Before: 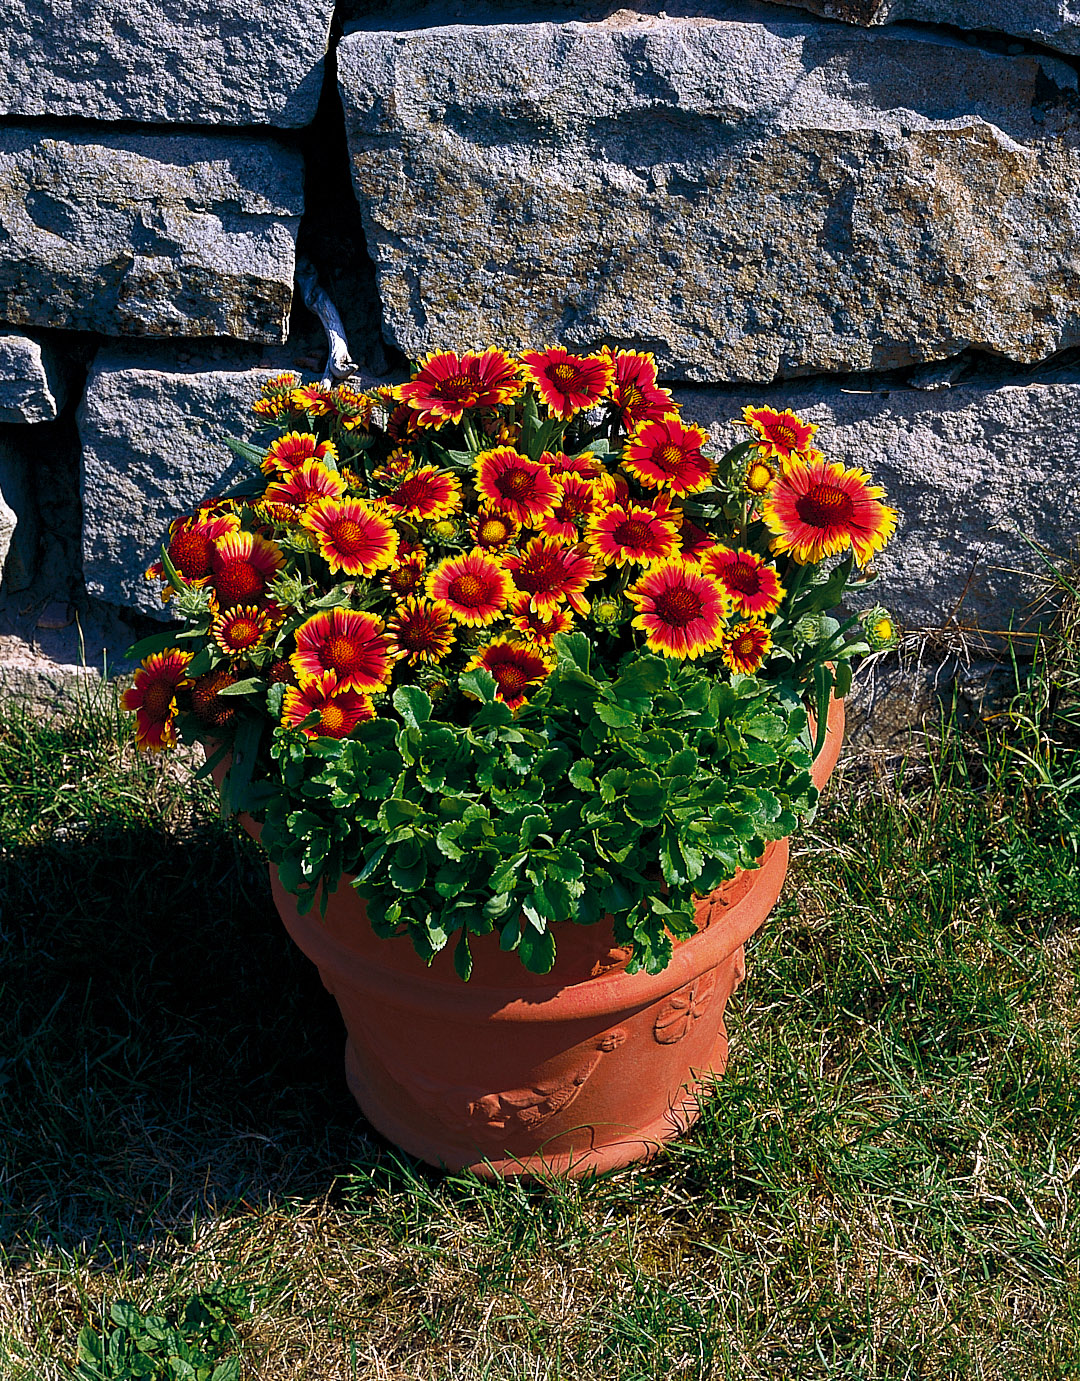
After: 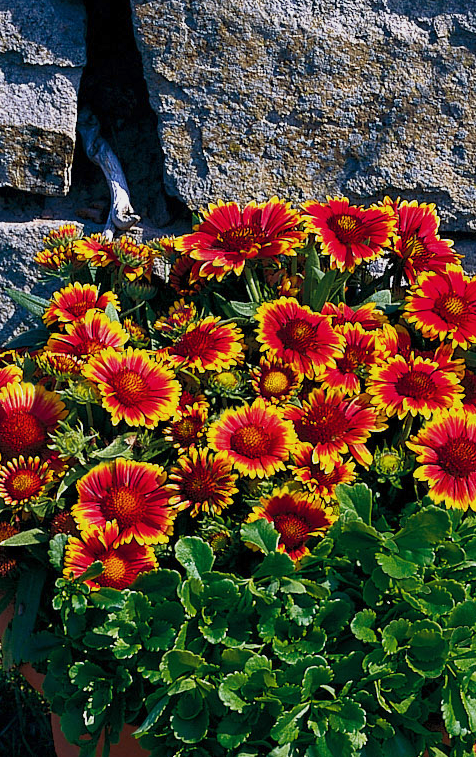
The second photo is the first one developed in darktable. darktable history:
crop: left 20.248%, top 10.86%, right 35.675%, bottom 34.321%
color balance rgb: contrast -10%
